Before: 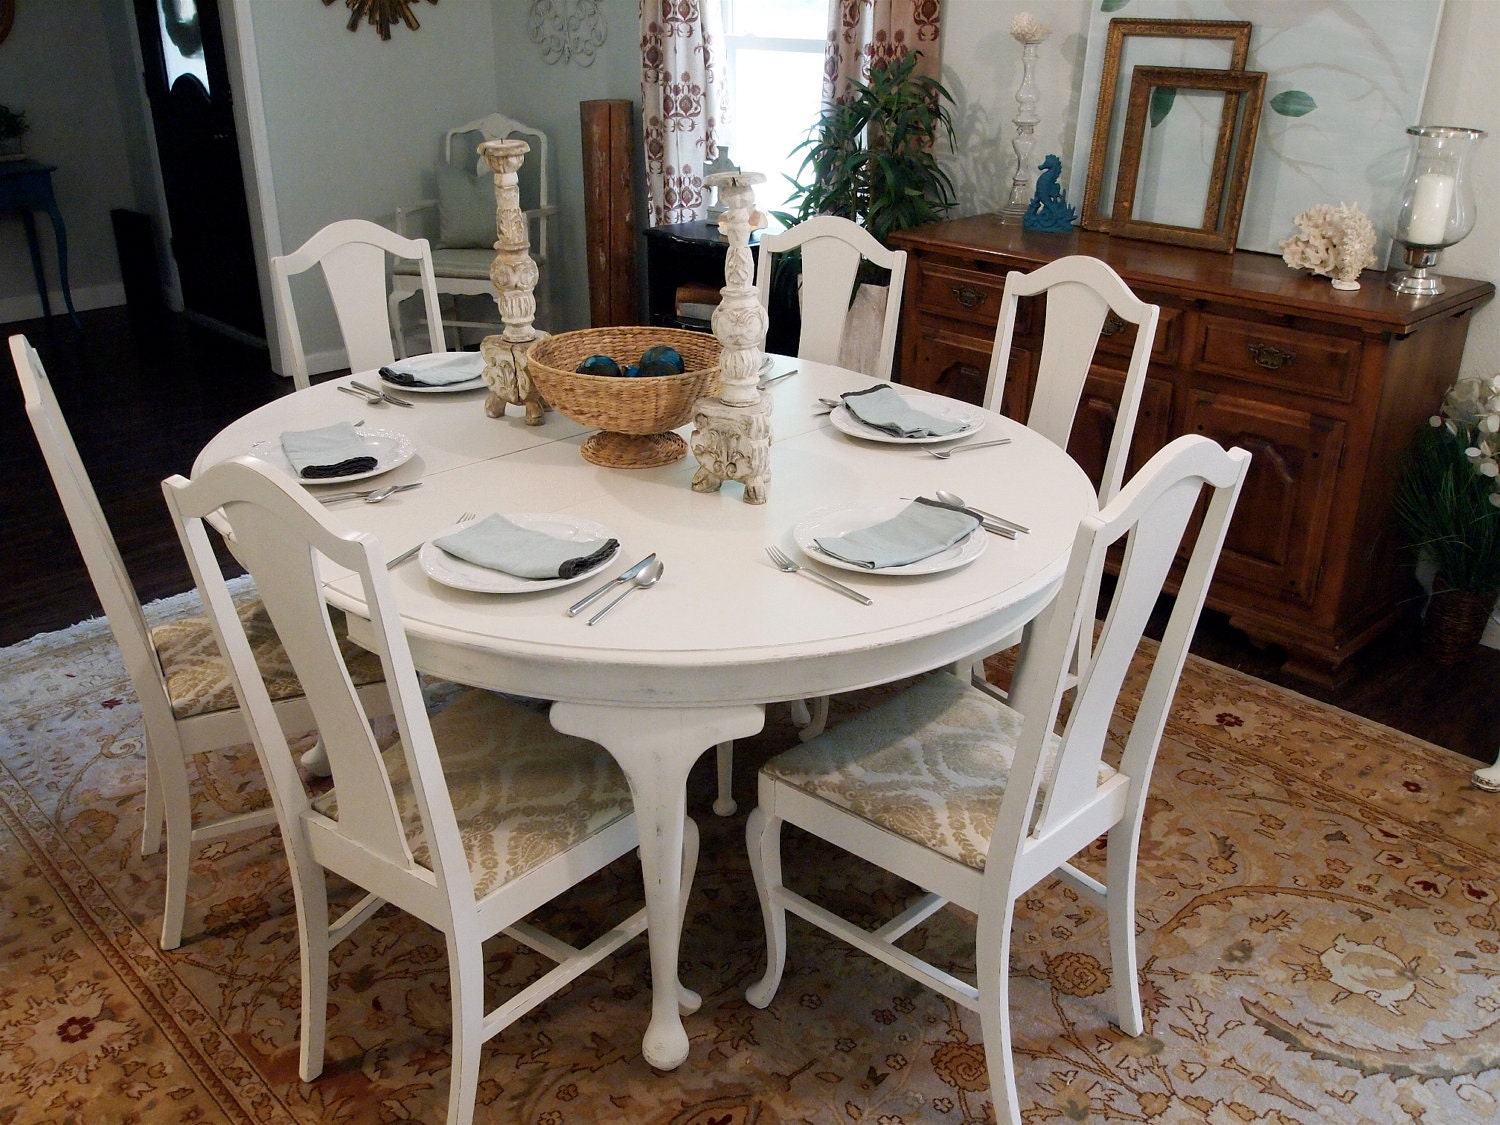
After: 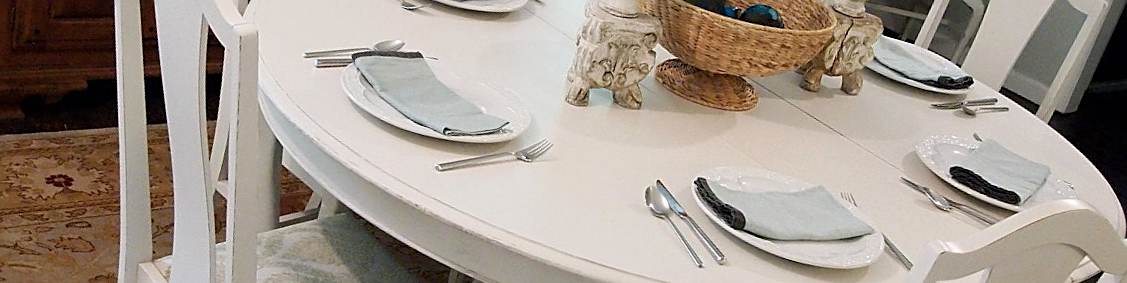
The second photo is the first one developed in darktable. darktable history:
sharpen: on, module defaults
tone equalizer: on, module defaults
crop and rotate: angle 16.12°, top 30.835%, bottom 35.653%
